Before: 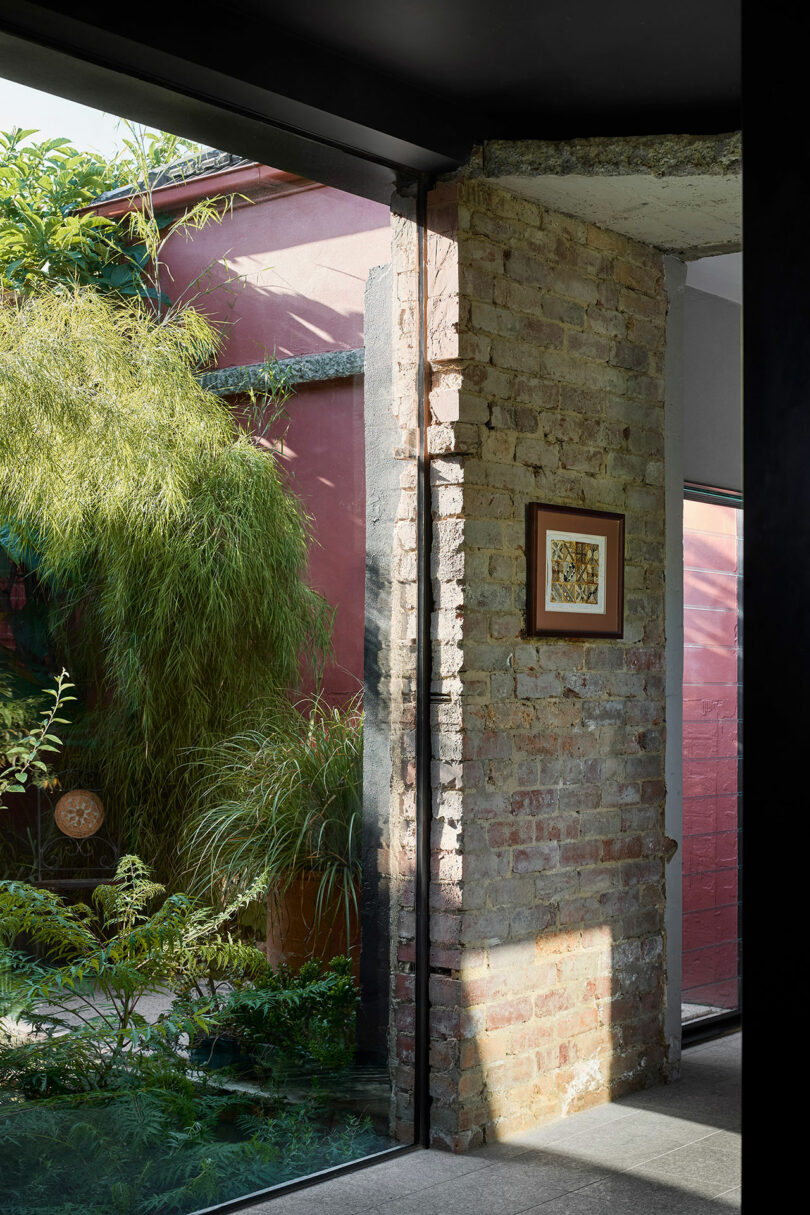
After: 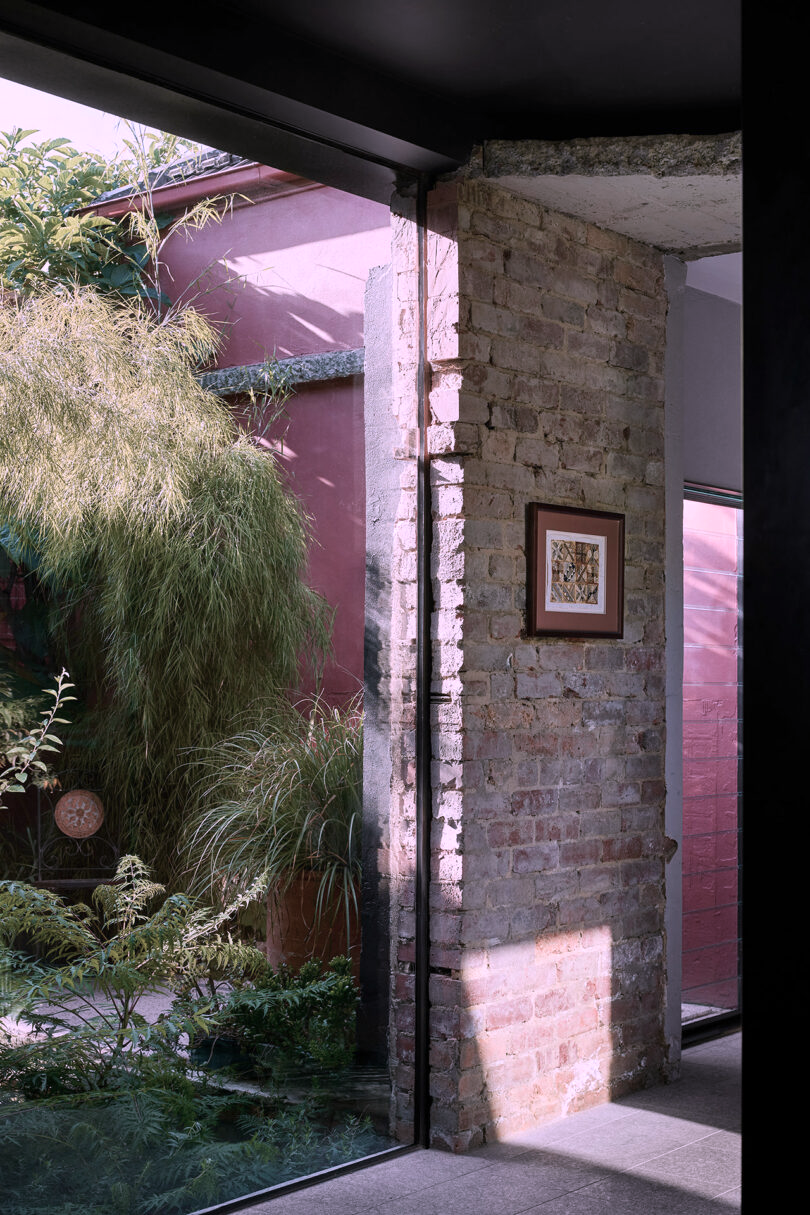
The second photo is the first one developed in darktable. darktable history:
color correction: highlights a* 15.77, highlights b* -20.15
color balance rgb: perceptual saturation grading › global saturation -27.037%, global vibrance 14.221%
